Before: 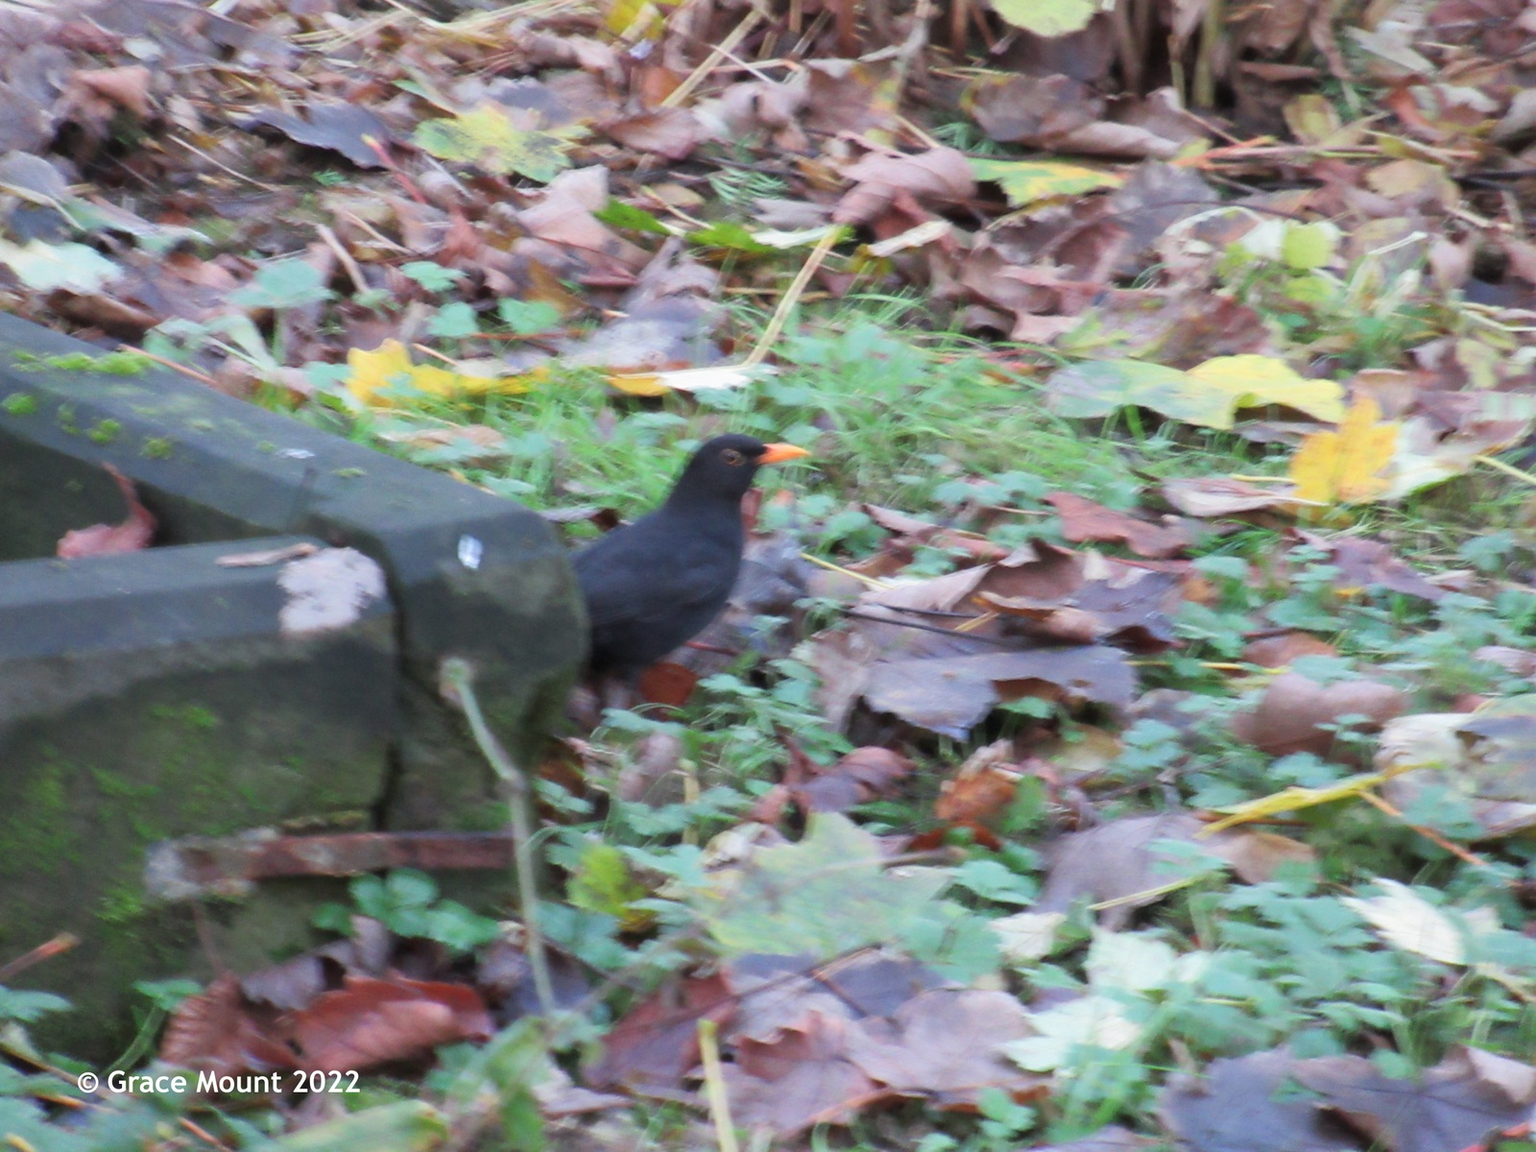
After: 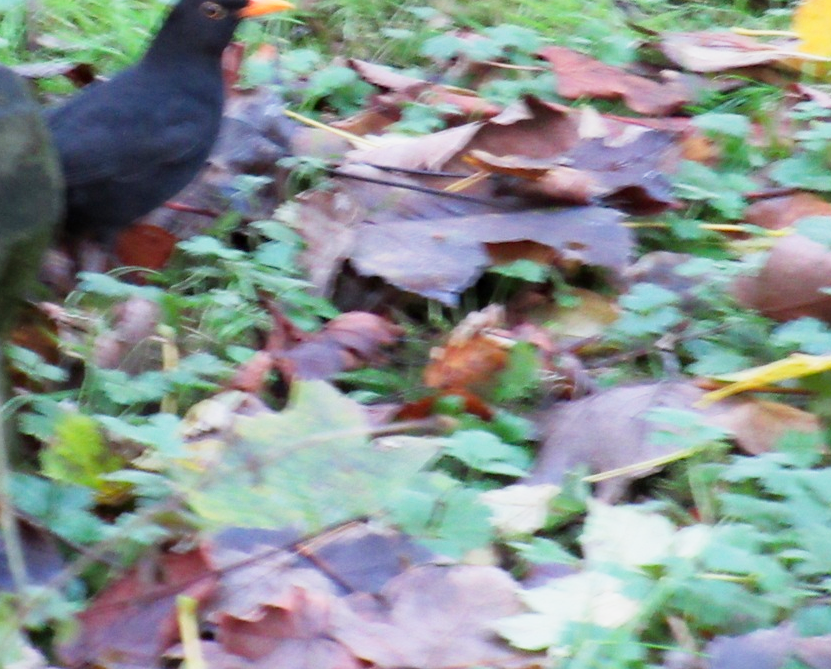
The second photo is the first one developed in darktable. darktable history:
tone curve: curves: ch0 [(0, 0) (0.091, 0.075) (0.409, 0.457) (0.733, 0.82) (0.844, 0.908) (0.909, 0.942) (1, 0.973)]; ch1 [(0, 0) (0.437, 0.404) (0.5, 0.5) (0.529, 0.556) (0.58, 0.606) (0.616, 0.654) (1, 1)]; ch2 [(0, 0) (0.442, 0.415) (0.5, 0.5) (0.535, 0.557) (0.585, 0.62) (1, 1)], preserve colors none
crop: left 34.386%, top 38.871%, right 13.629%, bottom 5.314%
haze removal: compatibility mode true, adaptive false
color correction: highlights b* -0.043
